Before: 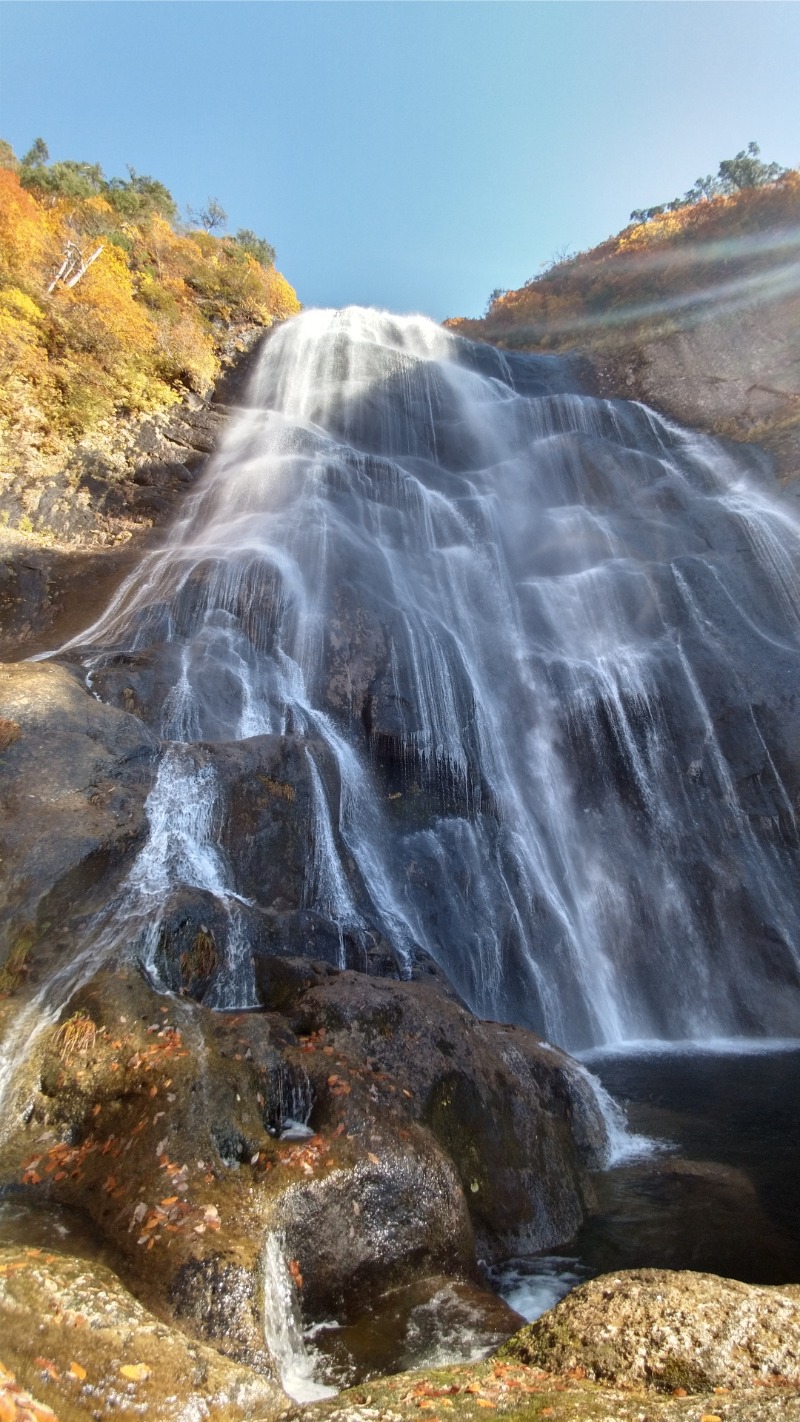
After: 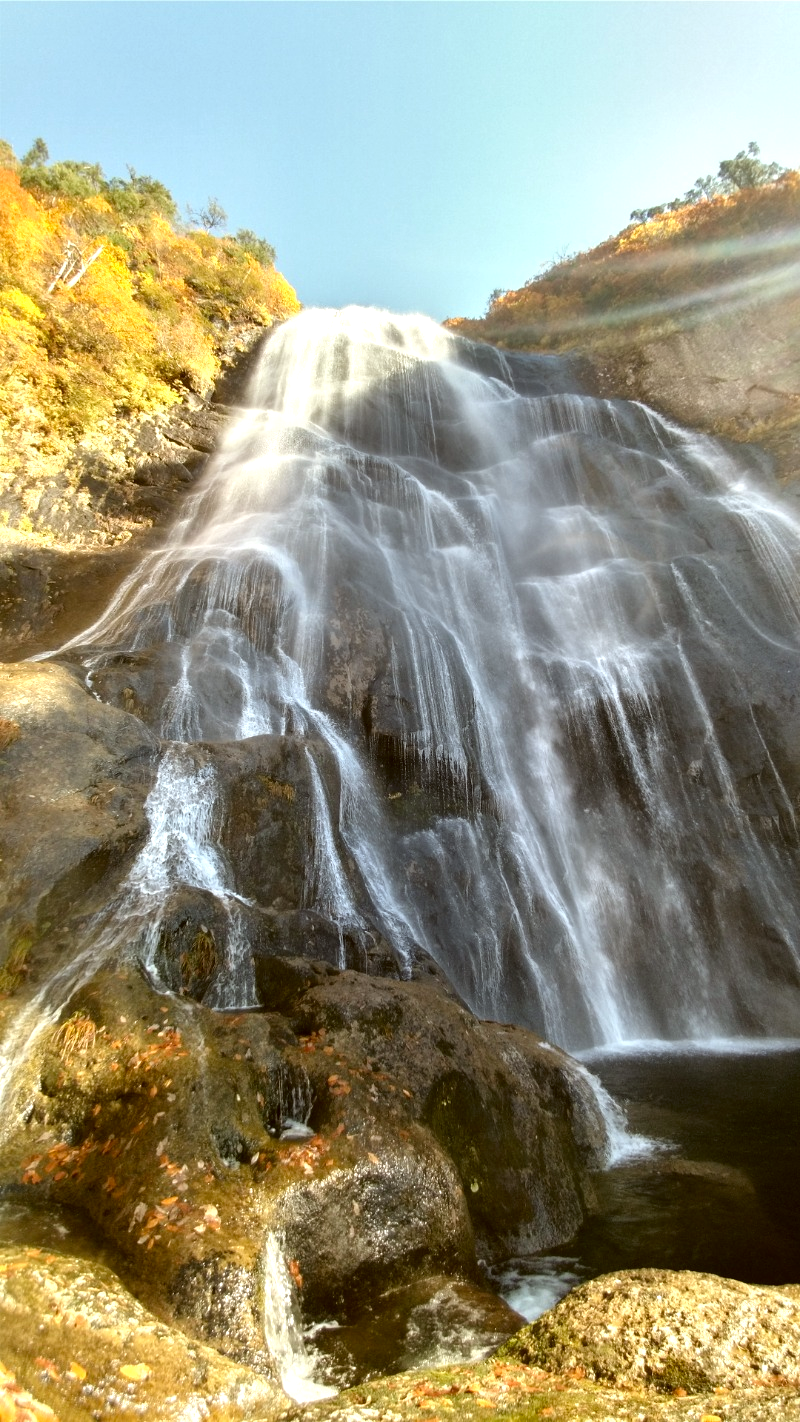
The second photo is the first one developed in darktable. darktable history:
color correction: highlights a* -1.44, highlights b* 10.4, shadows a* 0.682, shadows b* 20.02
tone equalizer: -8 EV -0.409 EV, -7 EV -0.364 EV, -6 EV -0.328 EV, -5 EV -0.243 EV, -3 EV 0.239 EV, -2 EV 0.329 EV, -1 EV 0.413 EV, +0 EV 0.408 EV
exposure: exposure 0.124 EV, compensate highlight preservation false
